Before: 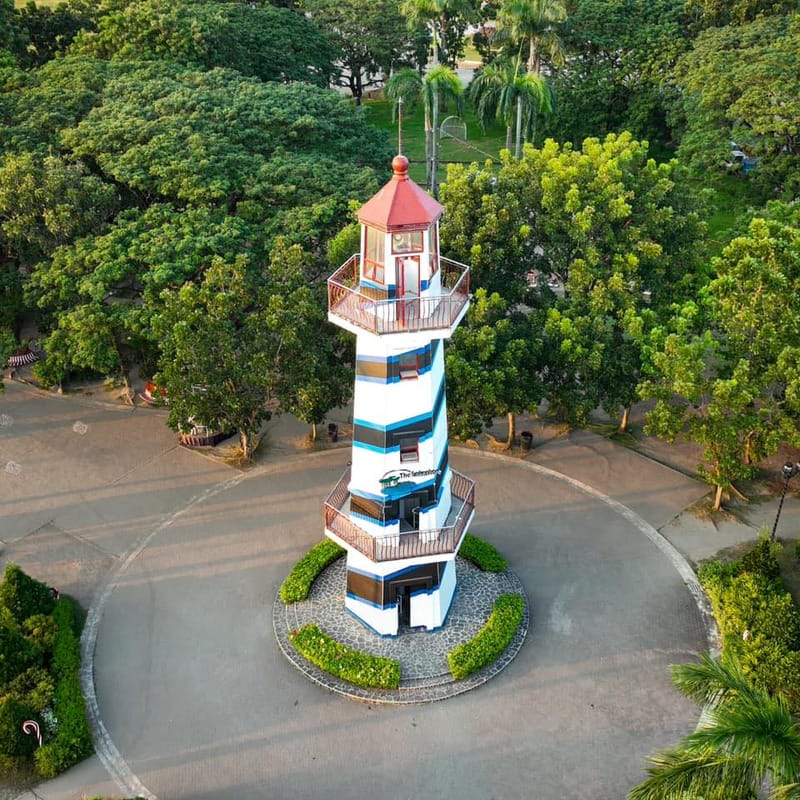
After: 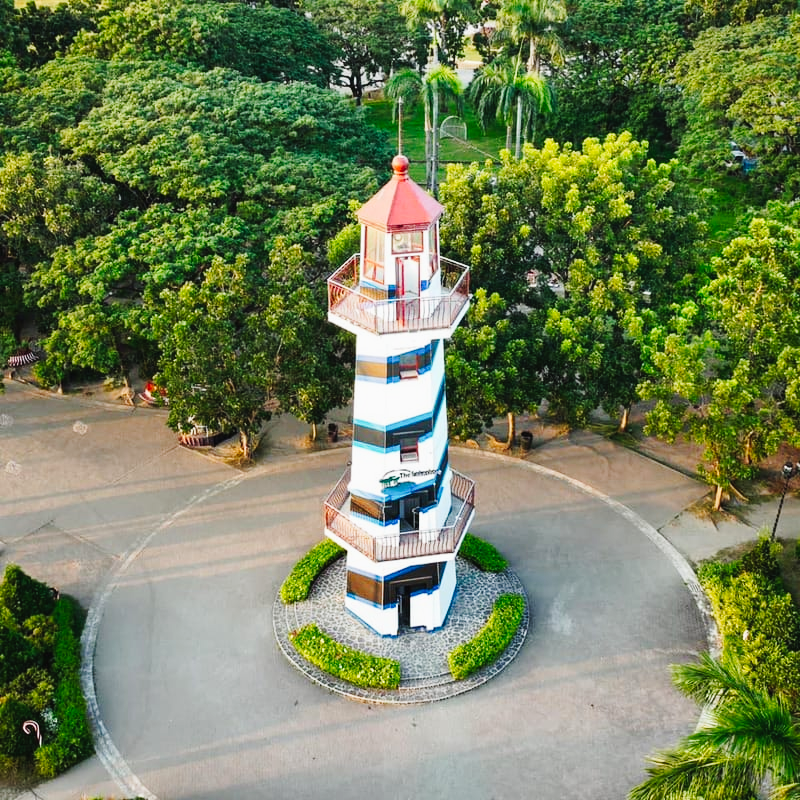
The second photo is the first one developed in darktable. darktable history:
tone curve: curves: ch0 [(0, 0.023) (0.103, 0.087) (0.277, 0.28) (0.46, 0.554) (0.569, 0.68) (0.735, 0.843) (0.994, 0.984)]; ch1 [(0, 0) (0.324, 0.285) (0.456, 0.438) (0.488, 0.497) (0.512, 0.503) (0.535, 0.535) (0.599, 0.606) (0.715, 0.738) (1, 1)]; ch2 [(0, 0) (0.369, 0.388) (0.449, 0.431) (0.478, 0.471) (0.502, 0.503) (0.55, 0.553) (0.603, 0.602) (0.656, 0.713) (1, 1)], preserve colors none
